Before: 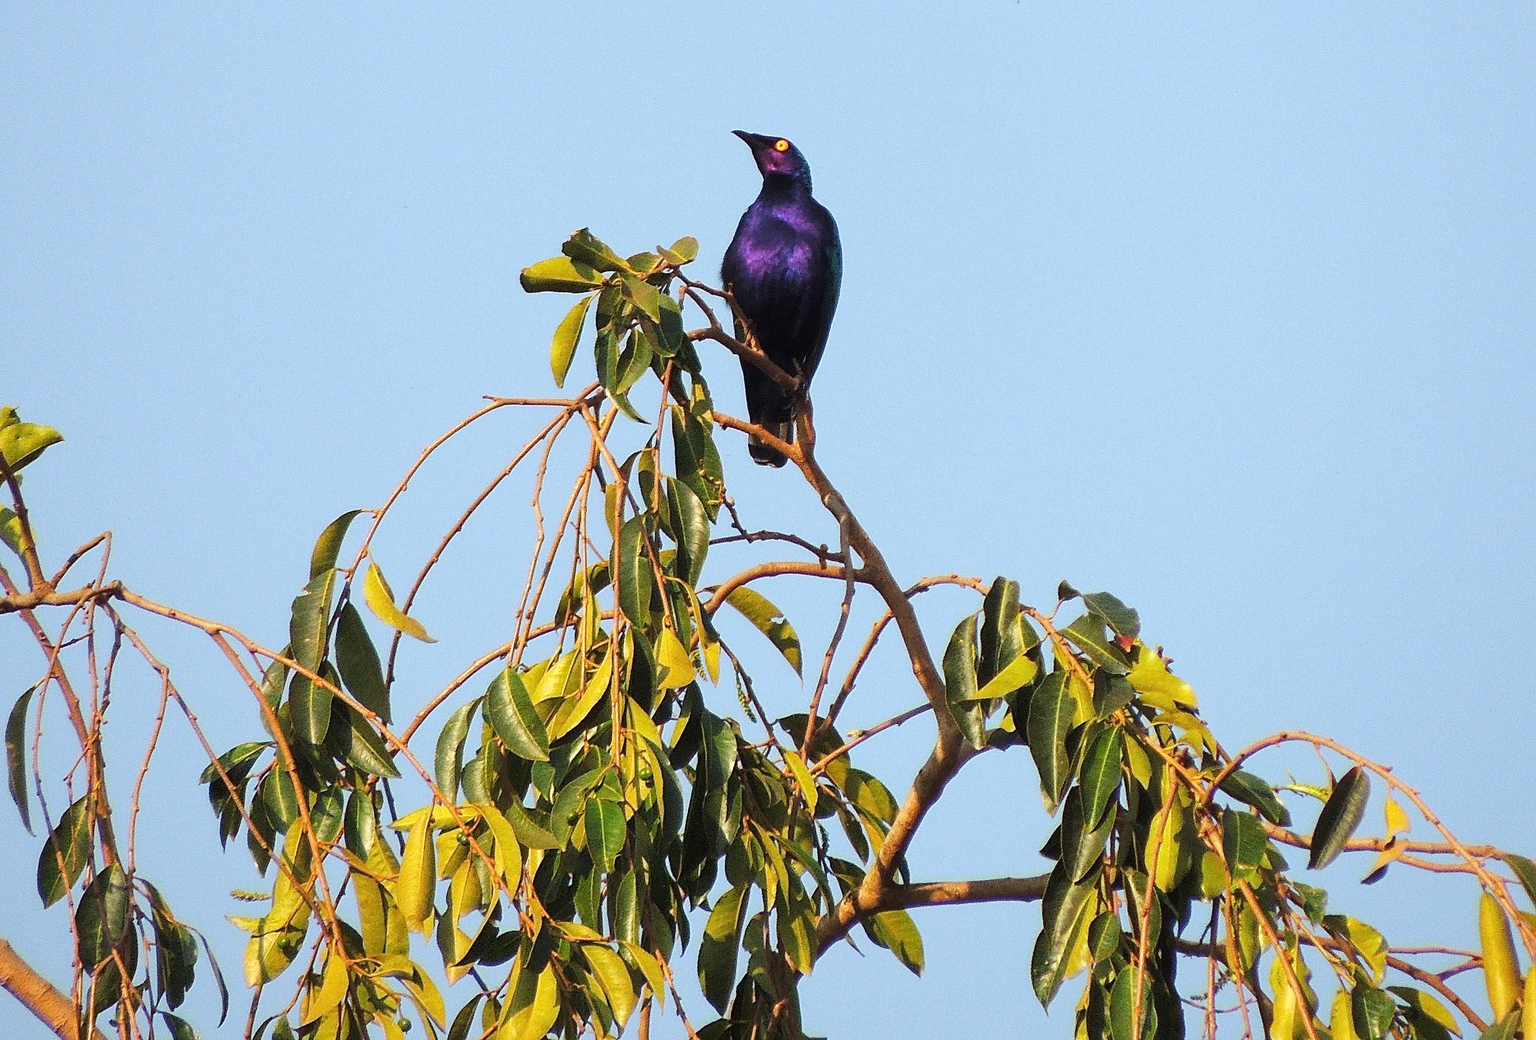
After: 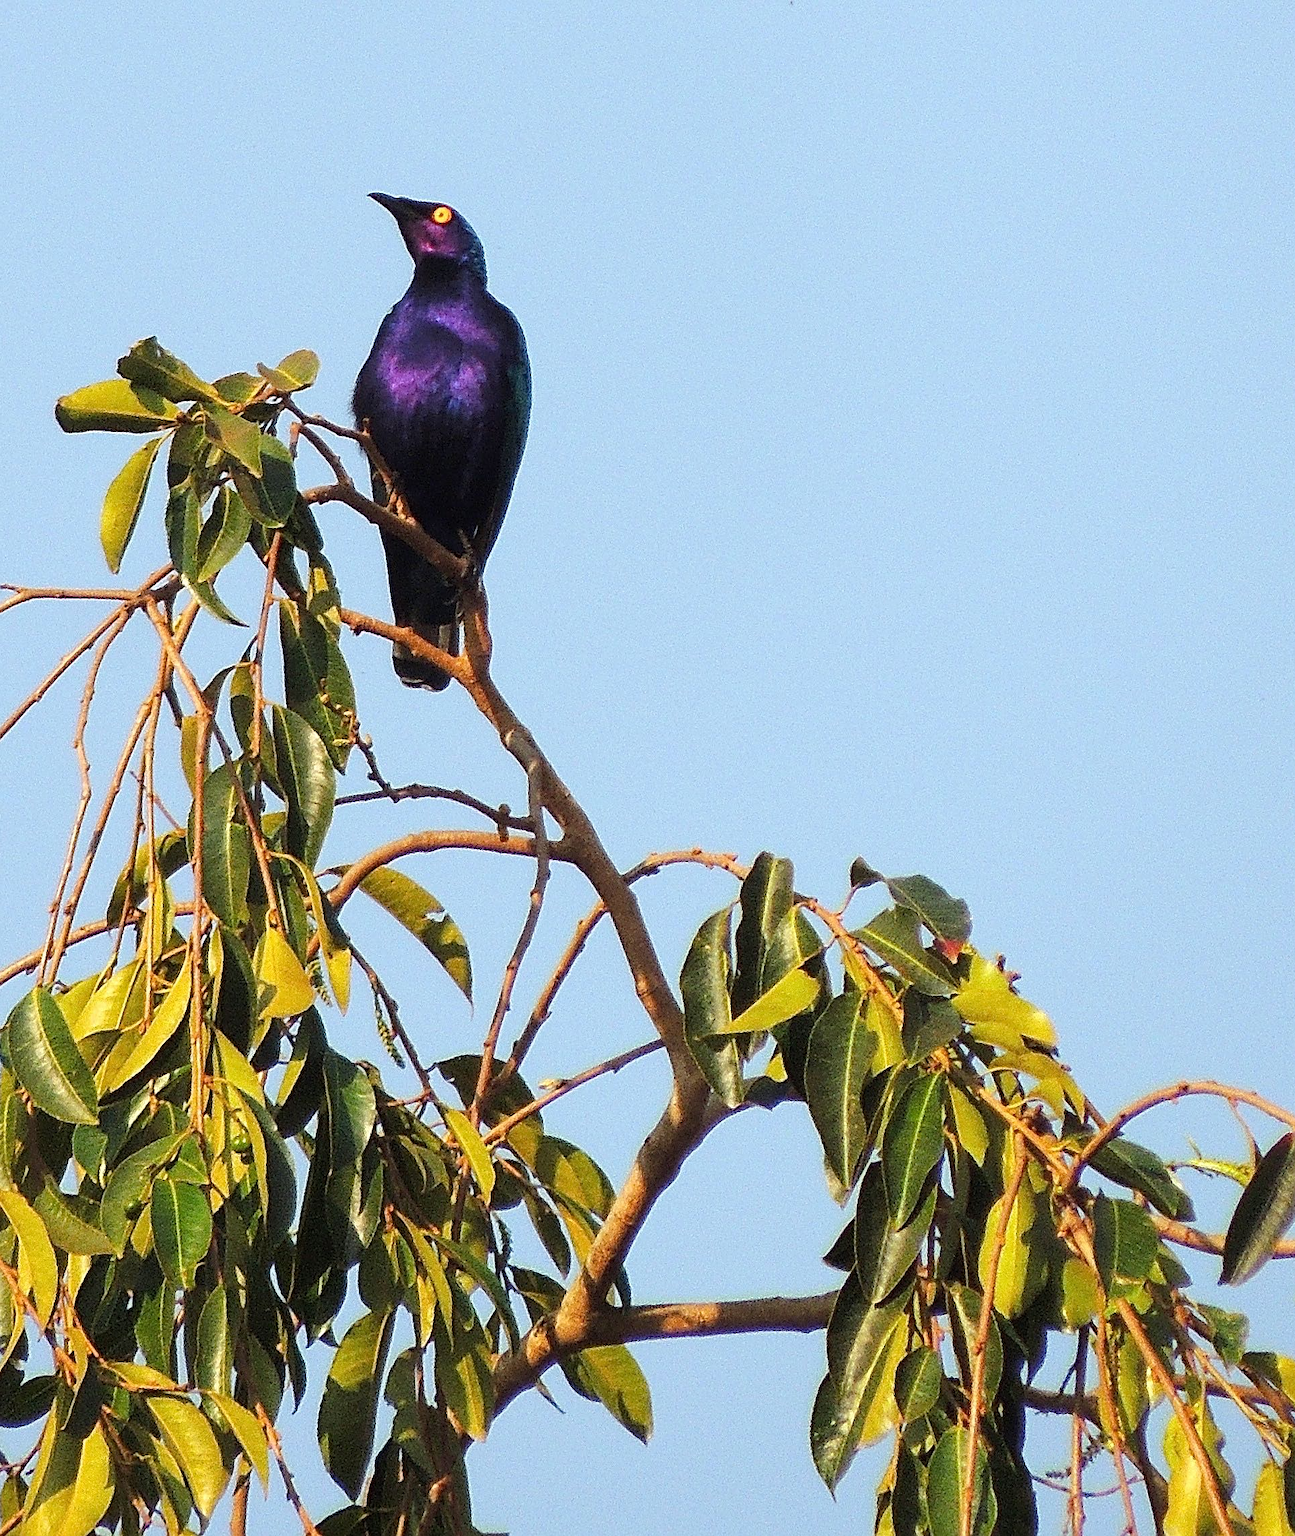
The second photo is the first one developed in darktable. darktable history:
sharpen: amount 0.205
crop: left 31.426%, top 0.006%, right 11.483%
